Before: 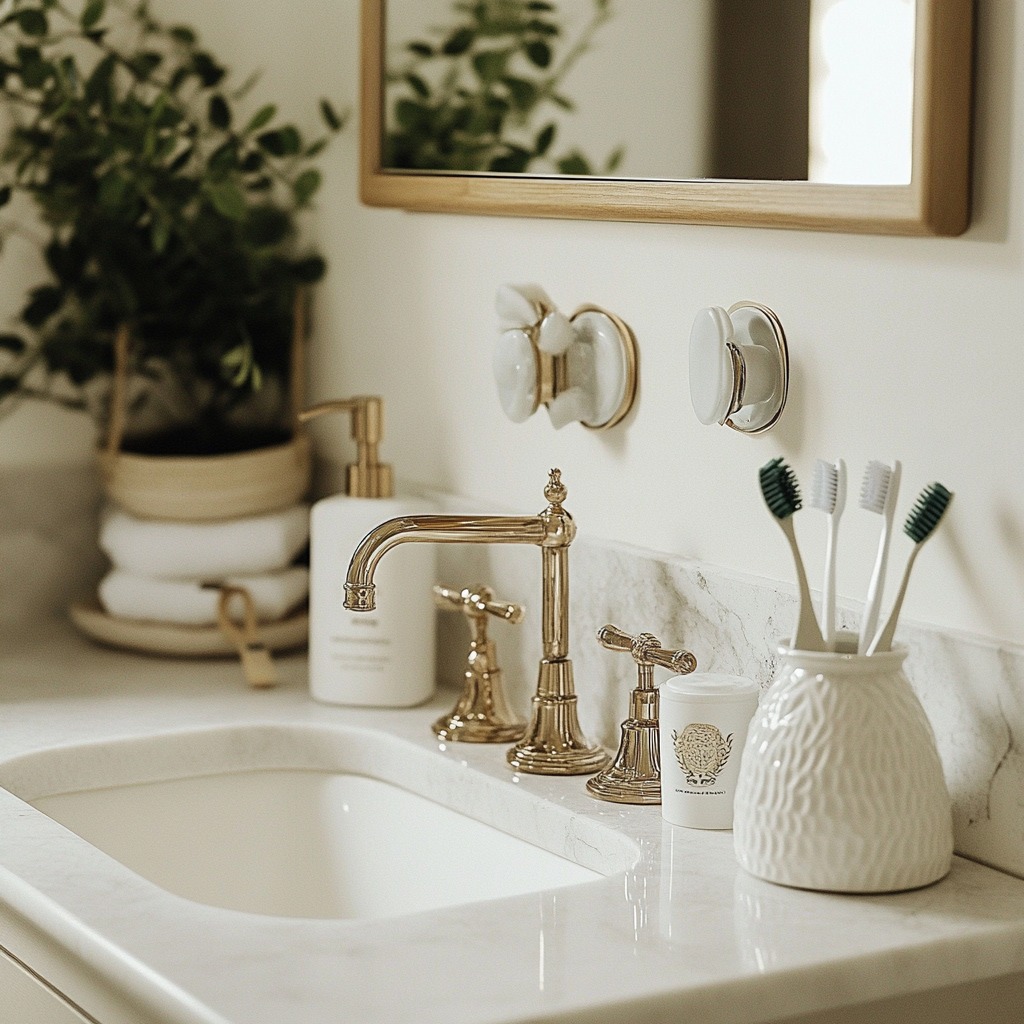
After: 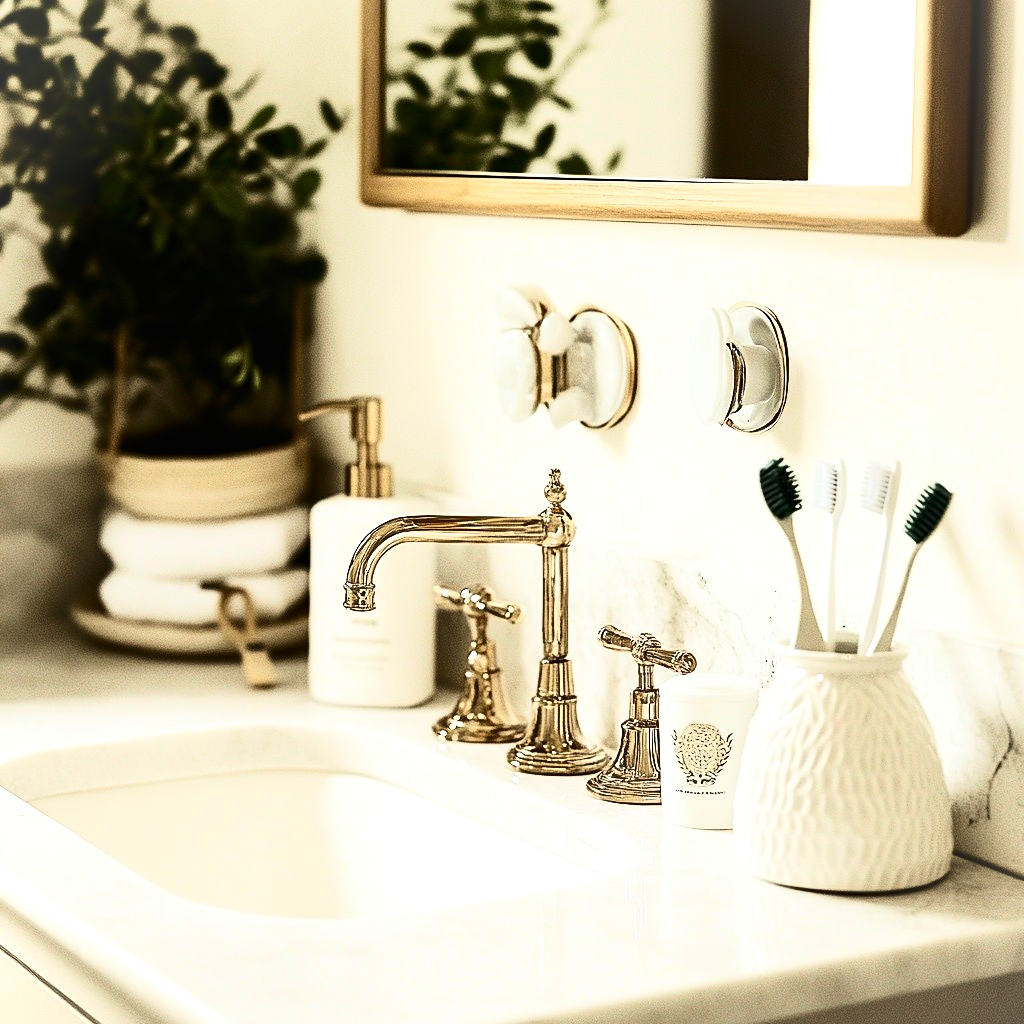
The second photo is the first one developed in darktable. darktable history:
vignetting: fall-off start 100%, brightness 0.05, saturation 0
contrast brightness saturation: contrast 0.4, brightness 0.1, saturation 0.21
tone equalizer: -8 EV -0.75 EV, -7 EV -0.7 EV, -6 EV -0.6 EV, -5 EV -0.4 EV, -3 EV 0.4 EV, -2 EV 0.6 EV, -1 EV 0.7 EV, +0 EV 0.75 EV, edges refinement/feathering 500, mask exposure compensation -1.57 EV, preserve details no
